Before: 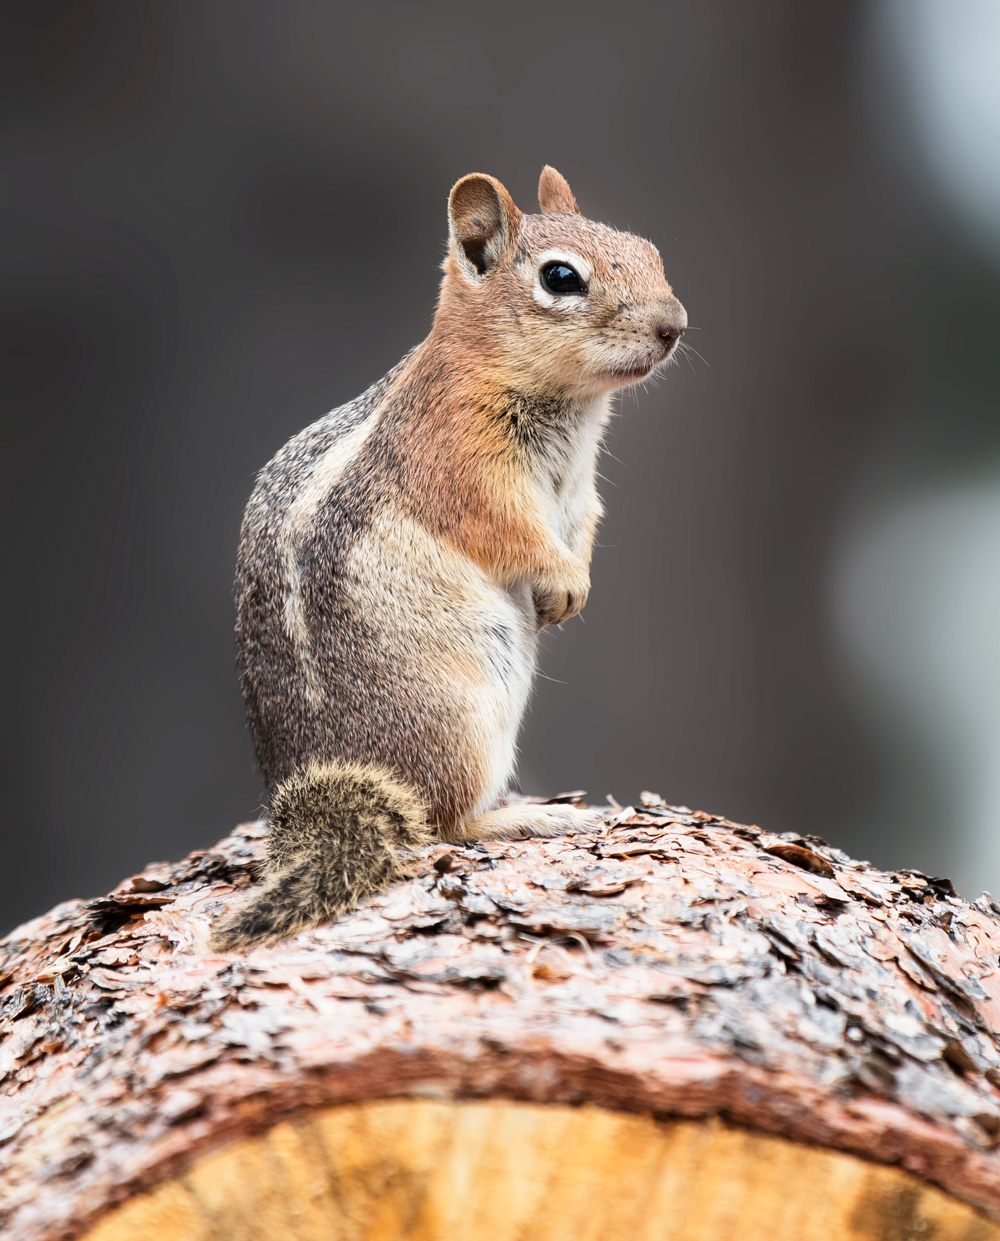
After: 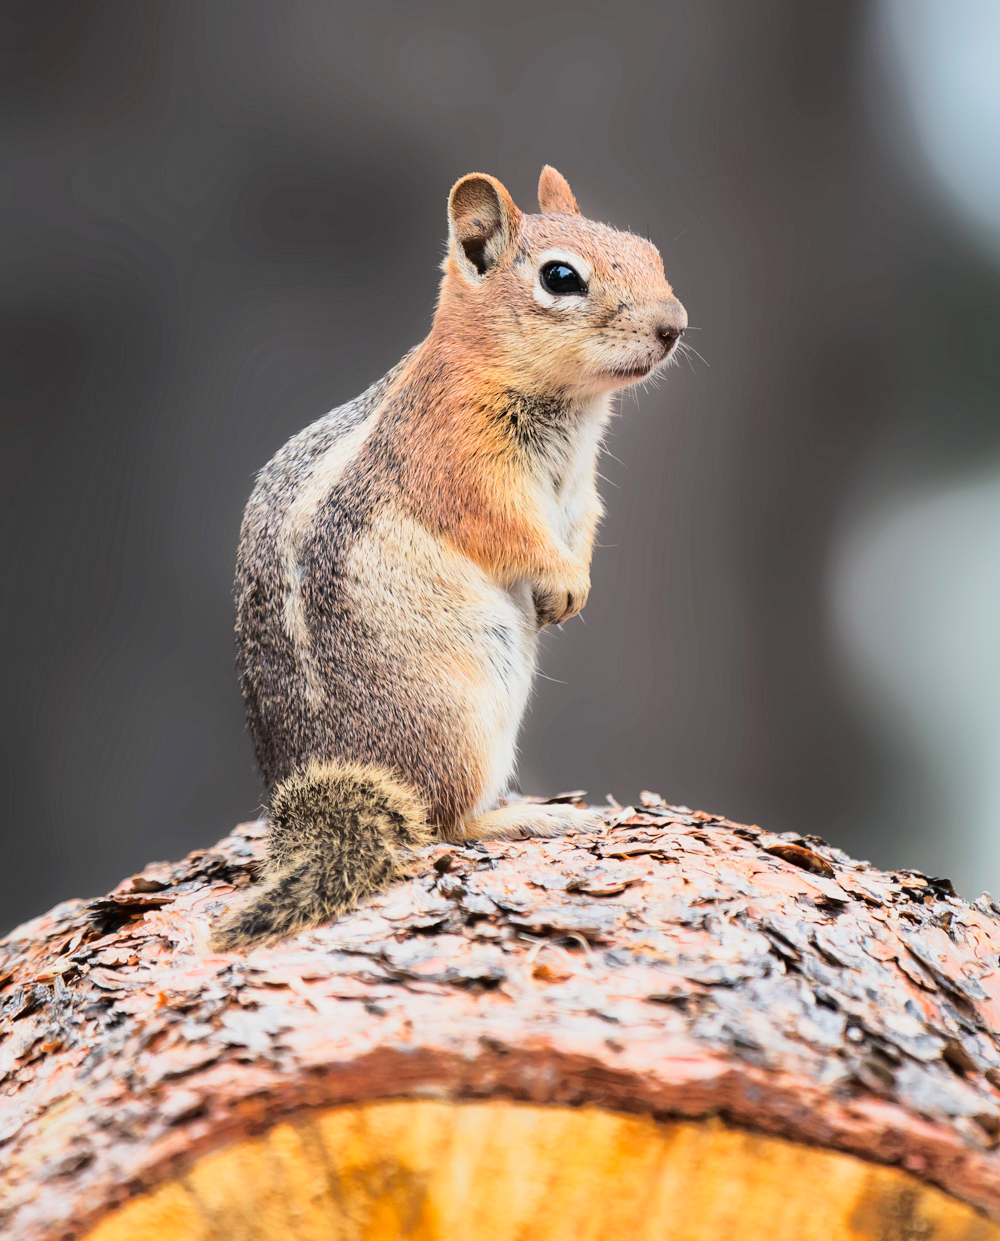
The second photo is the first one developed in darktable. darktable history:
tone curve: curves: ch0 [(0, 0.008) (0.107, 0.083) (0.283, 0.287) (0.429, 0.51) (0.607, 0.739) (0.789, 0.893) (0.998, 0.978)]; ch1 [(0, 0) (0.323, 0.339) (0.438, 0.427) (0.478, 0.484) (0.502, 0.502) (0.527, 0.525) (0.571, 0.579) (0.608, 0.629) (0.669, 0.704) (0.859, 0.899) (1, 1)]; ch2 [(0, 0) (0.33, 0.347) (0.421, 0.456) (0.473, 0.498) (0.502, 0.504) (0.522, 0.524) (0.549, 0.567) (0.593, 0.626) (0.676, 0.724) (1, 1)], color space Lab, linked channels, preserve colors none
shadows and highlights: highlights -59.84
